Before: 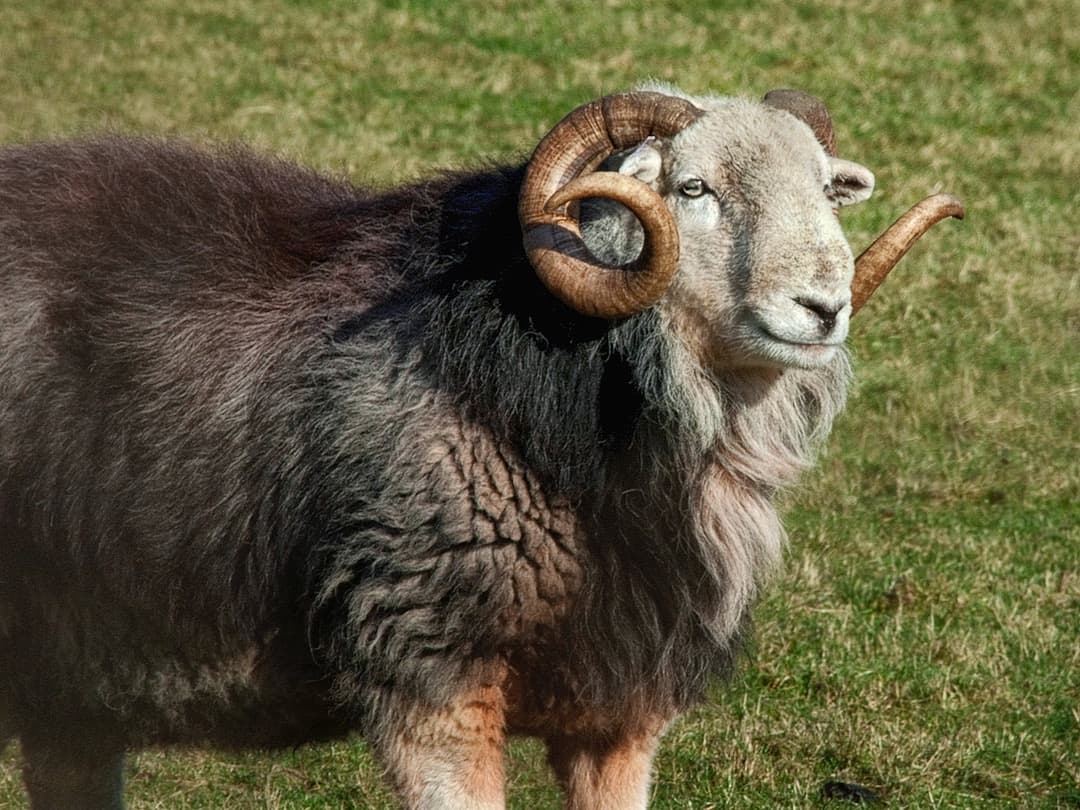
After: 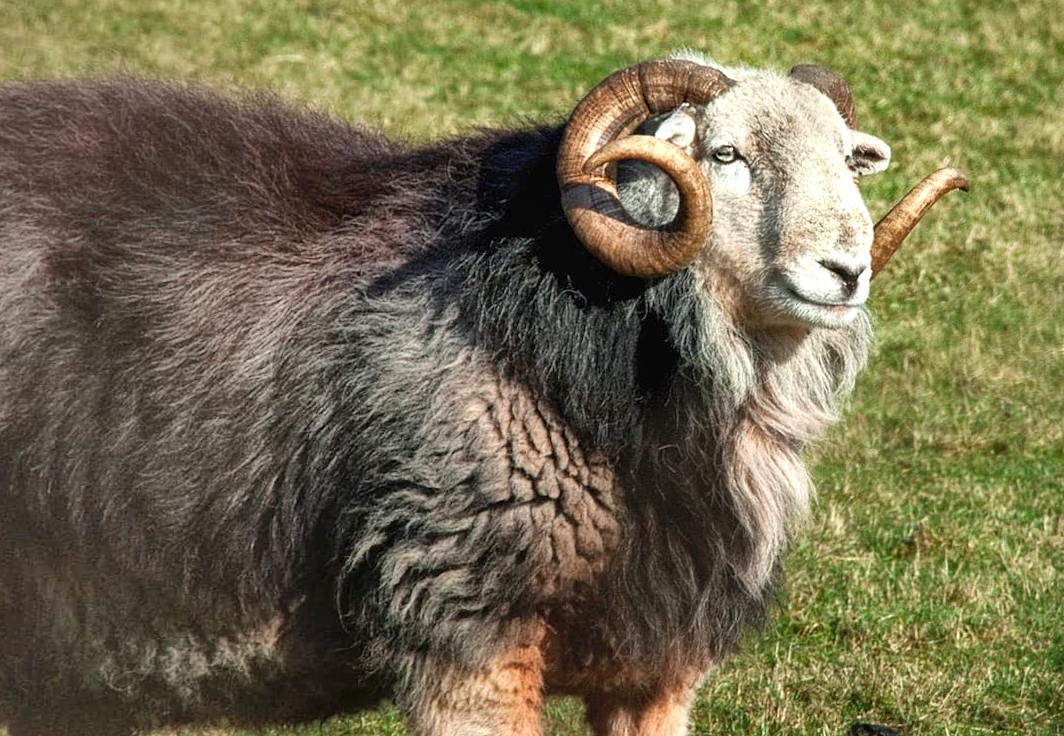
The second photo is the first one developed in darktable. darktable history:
rotate and perspective: rotation -0.013°, lens shift (vertical) -0.027, lens shift (horizontal) 0.178, crop left 0.016, crop right 0.989, crop top 0.082, crop bottom 0.918
exposure: exposure 0.6 EV, compensate highlight preservation false
shadows and highlights: shadows 60, soften with gaussian
